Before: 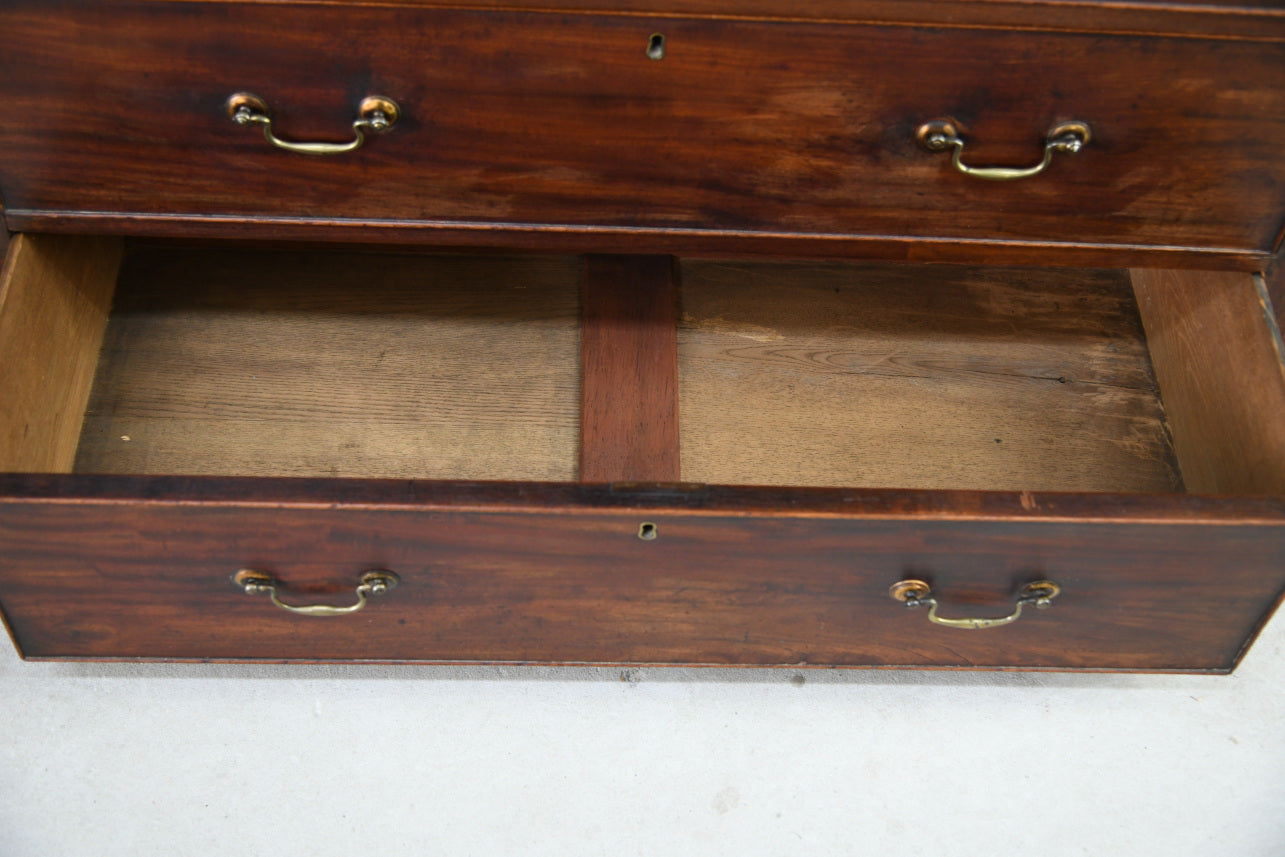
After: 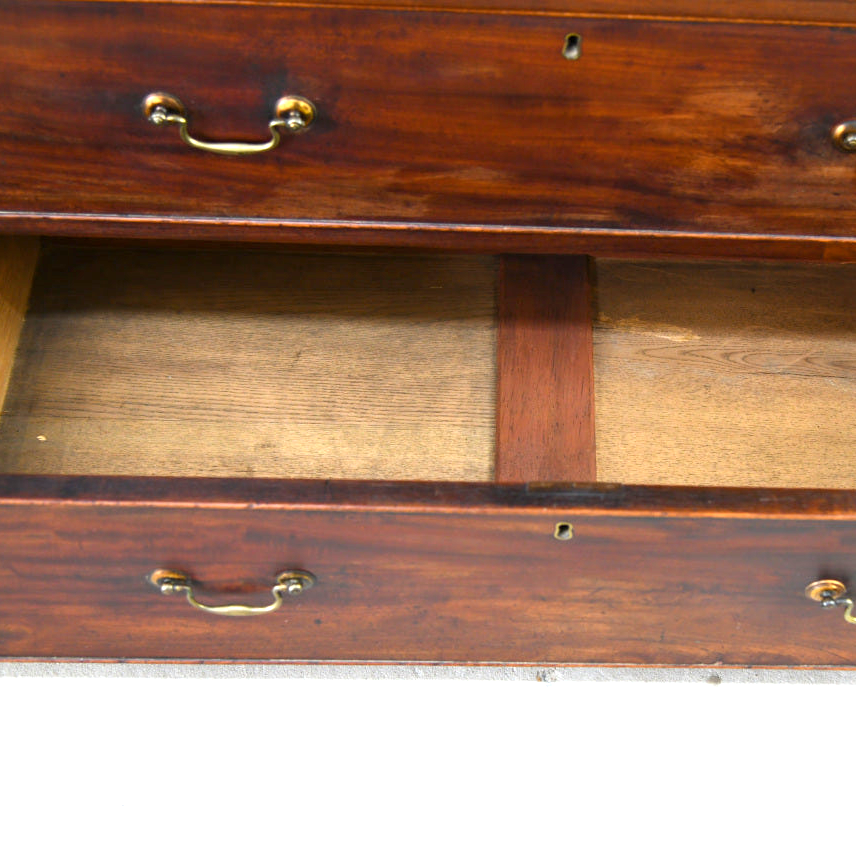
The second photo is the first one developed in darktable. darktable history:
crop and rotate: left 6.617%, right 26.717%
exposure: black level correction 0.001, exposure 0.955 EV, compensate exposure bias true, compensate highlight preservation false
color balance rgb: perceptual saturation grading › global saturation 10%, global vibrance 10%
